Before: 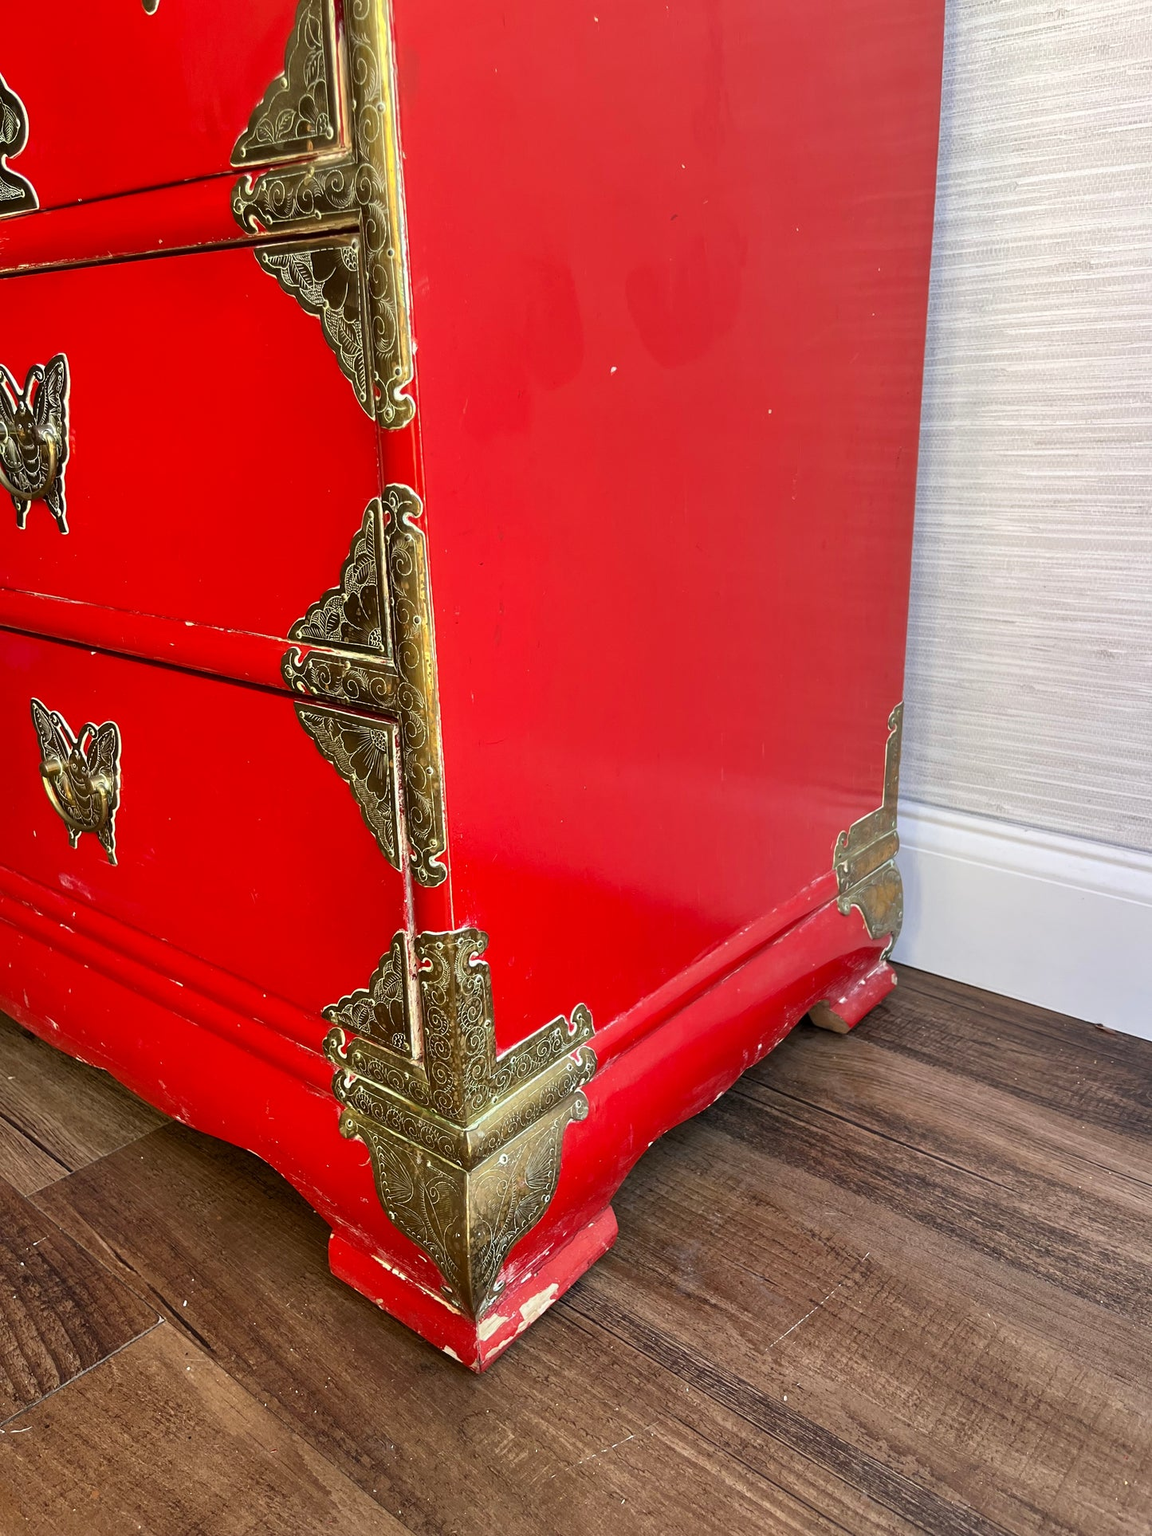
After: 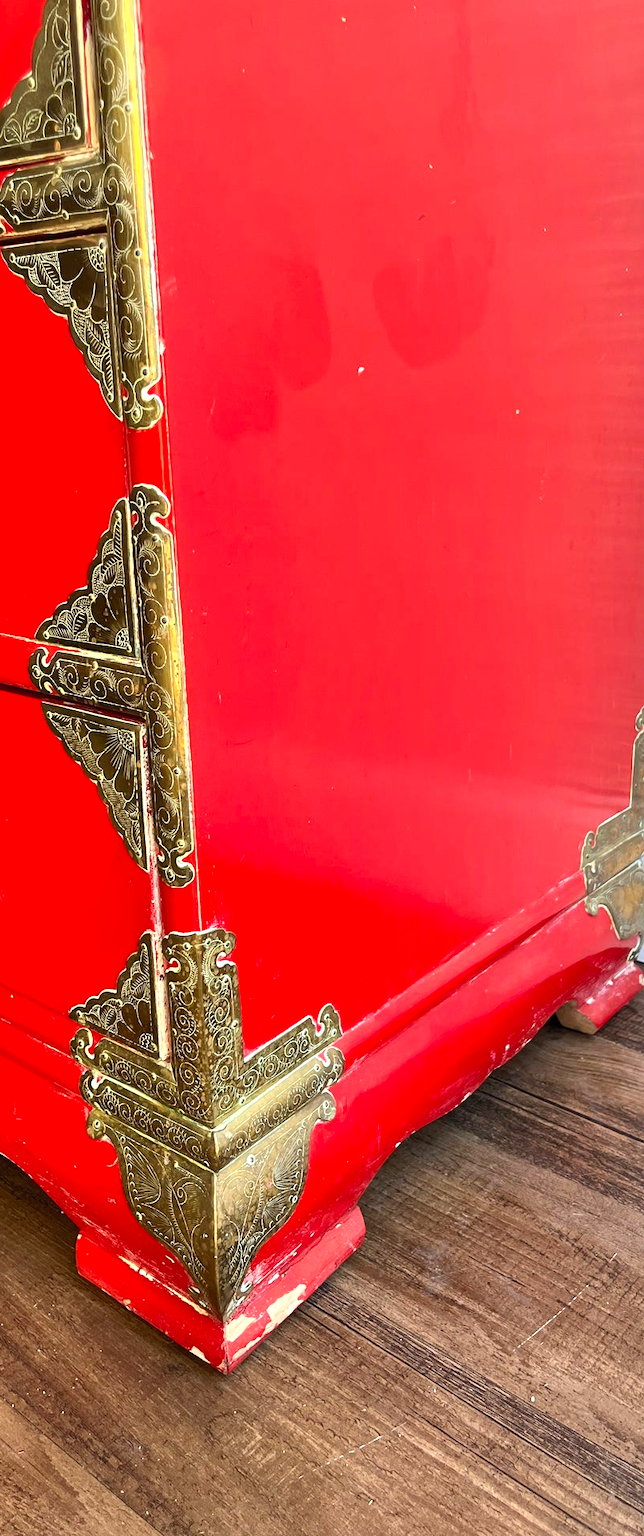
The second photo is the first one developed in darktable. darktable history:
crop: left 21.954%, right 22.119%, bottom 0.014%
levels: levels [0, 0.476, 0.951]
contrast brightness saturation: contrast 0.198, brightness 0.144, saturation 0.149
